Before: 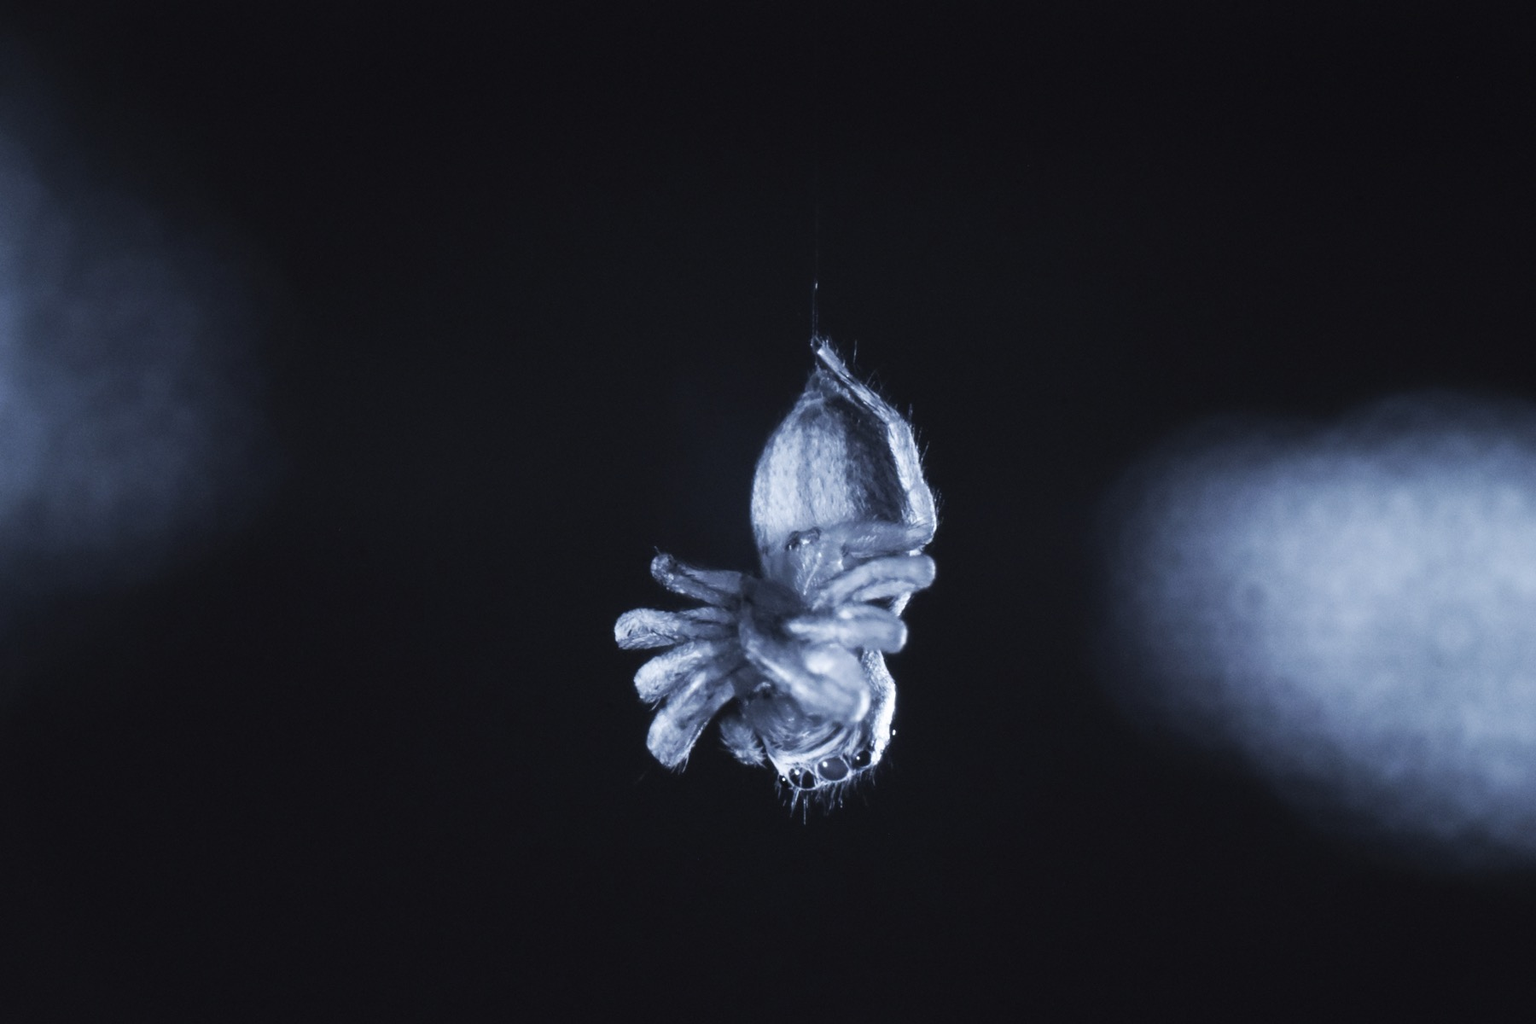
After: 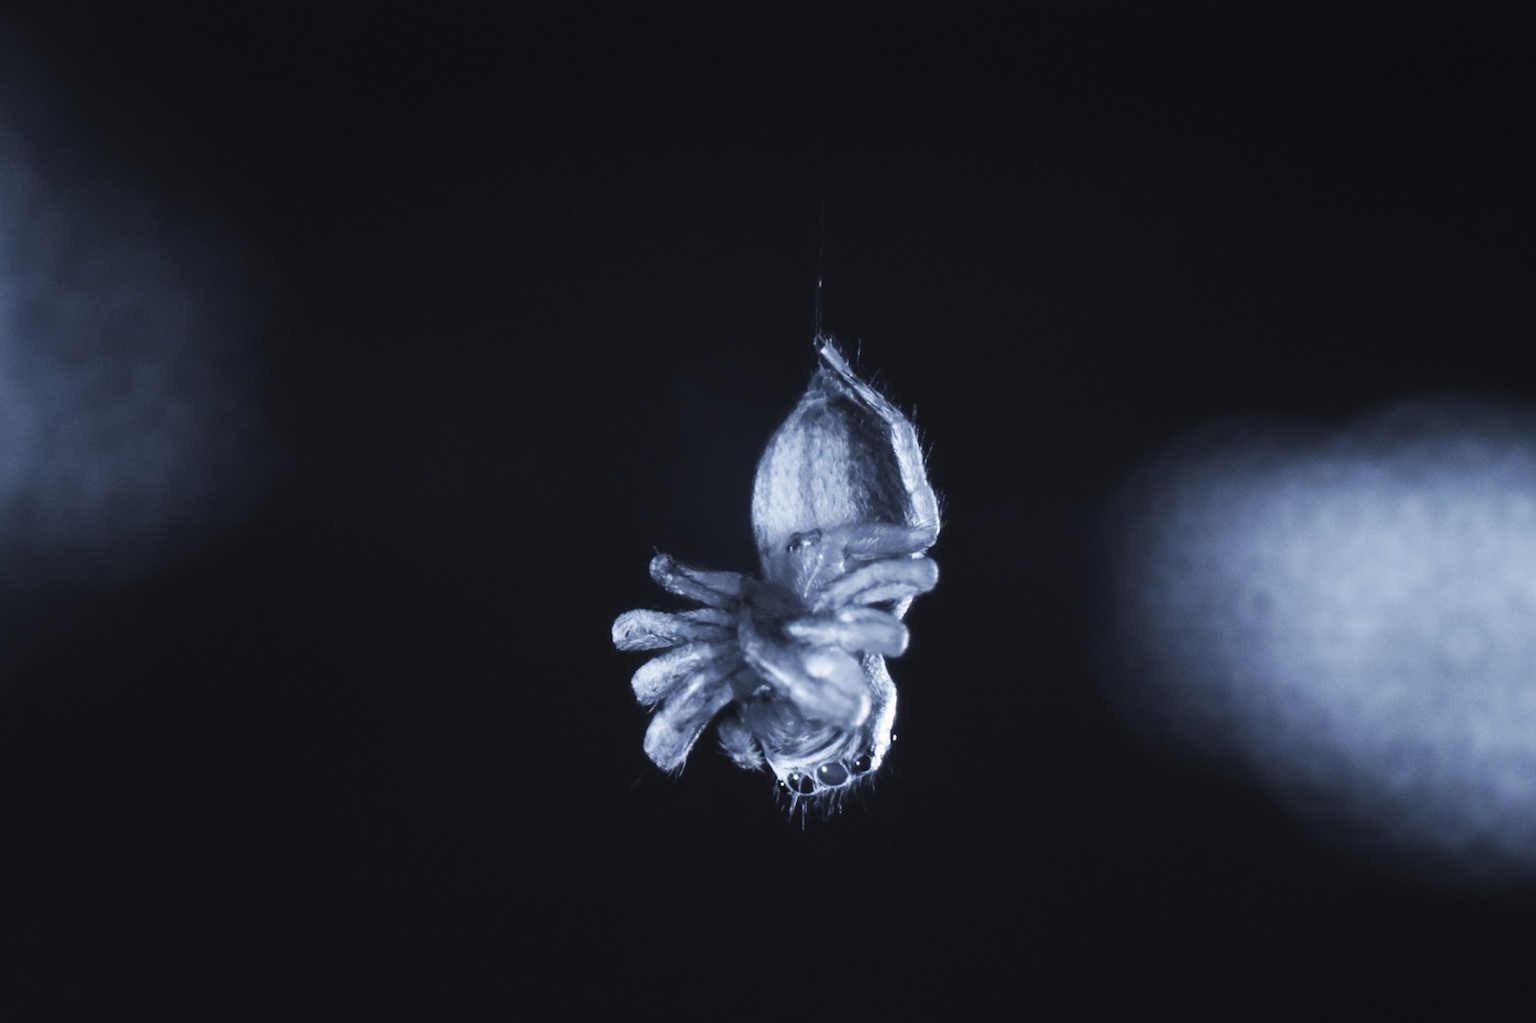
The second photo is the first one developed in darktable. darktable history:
crop and rotate: angle -0.551°
